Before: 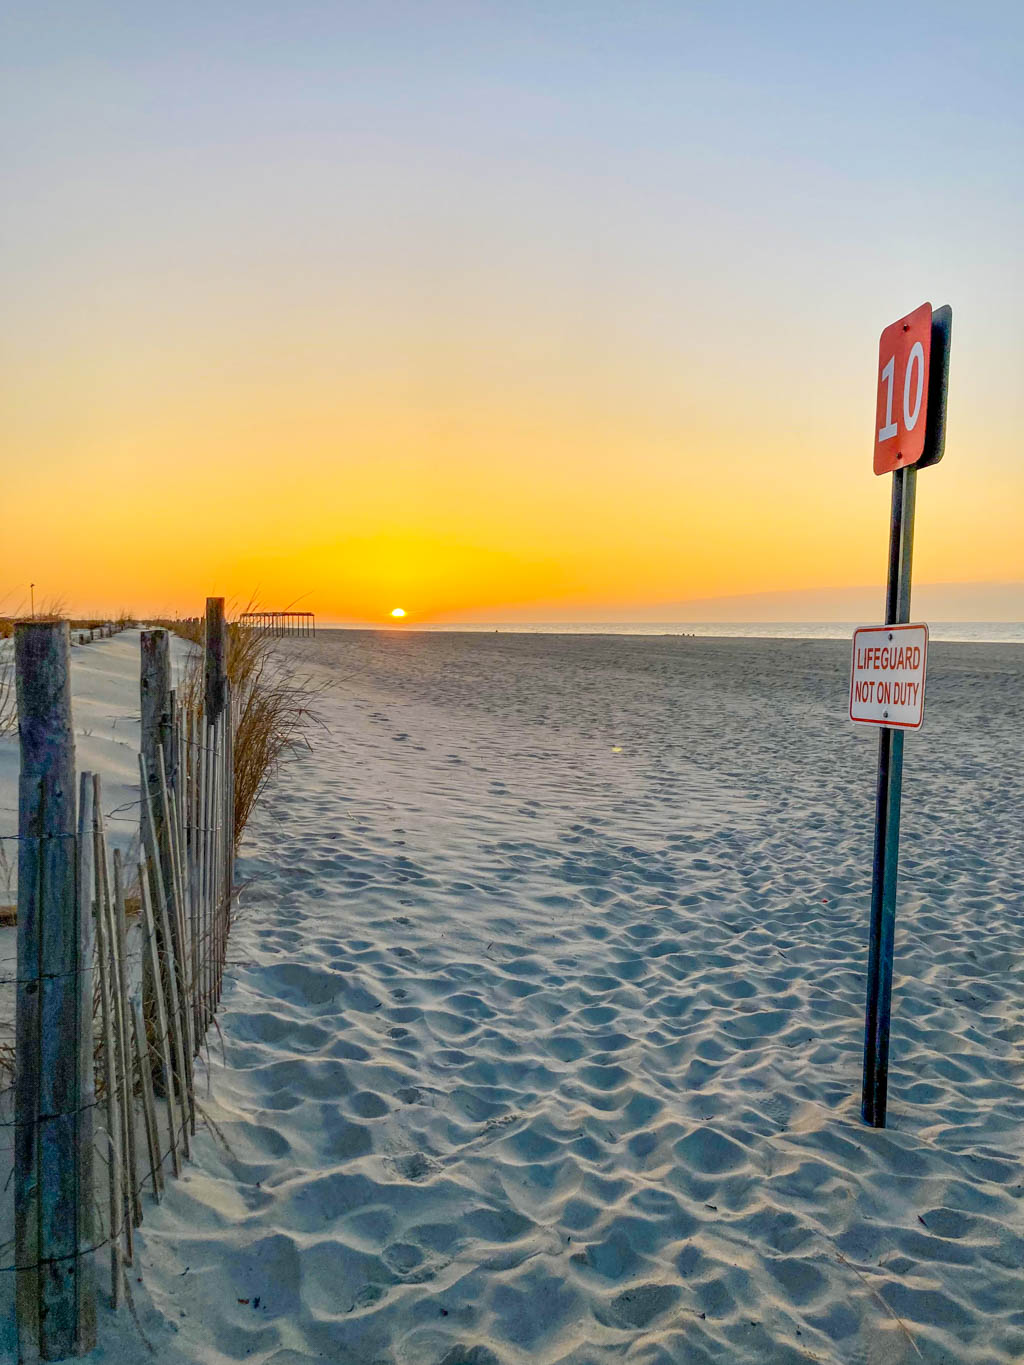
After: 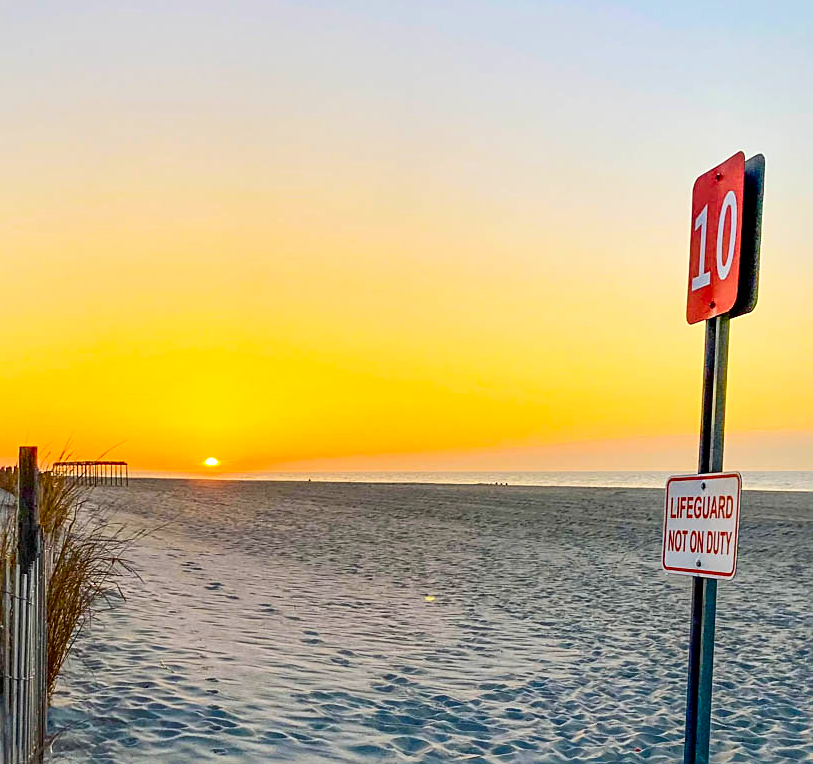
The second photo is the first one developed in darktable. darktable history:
sharpen: on, module defaults
crop: left 18.318%, top 11.066%, right 2.246%, bottom 32.957%
contrast brightness saturation: contrast 0.177, saturation 0.303
